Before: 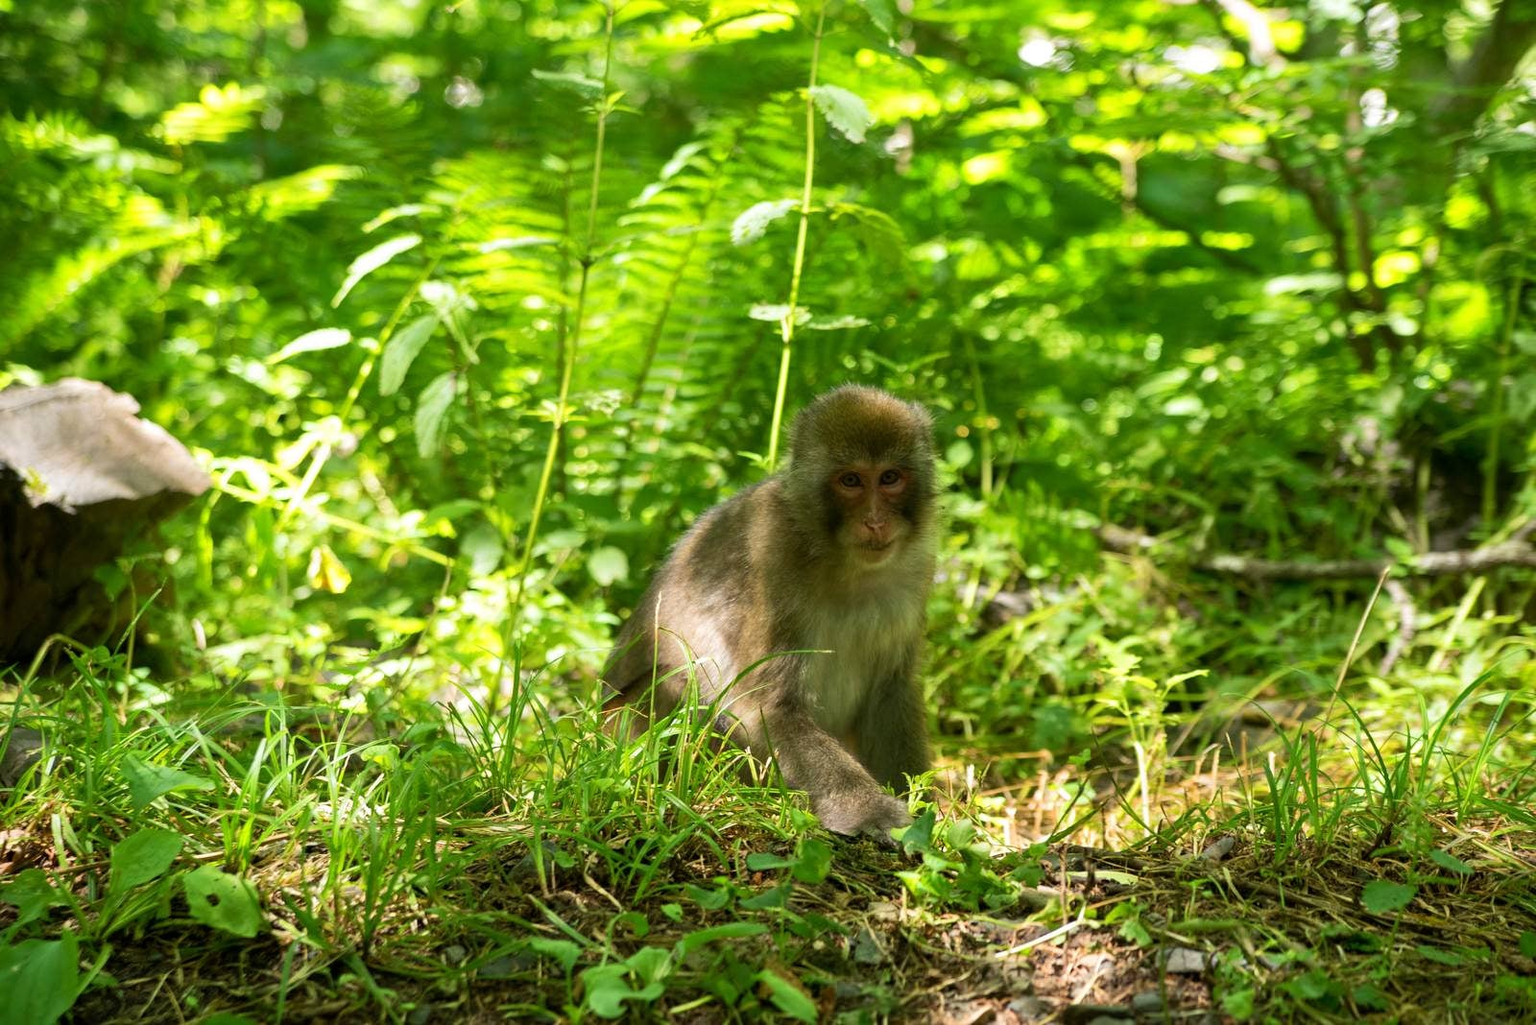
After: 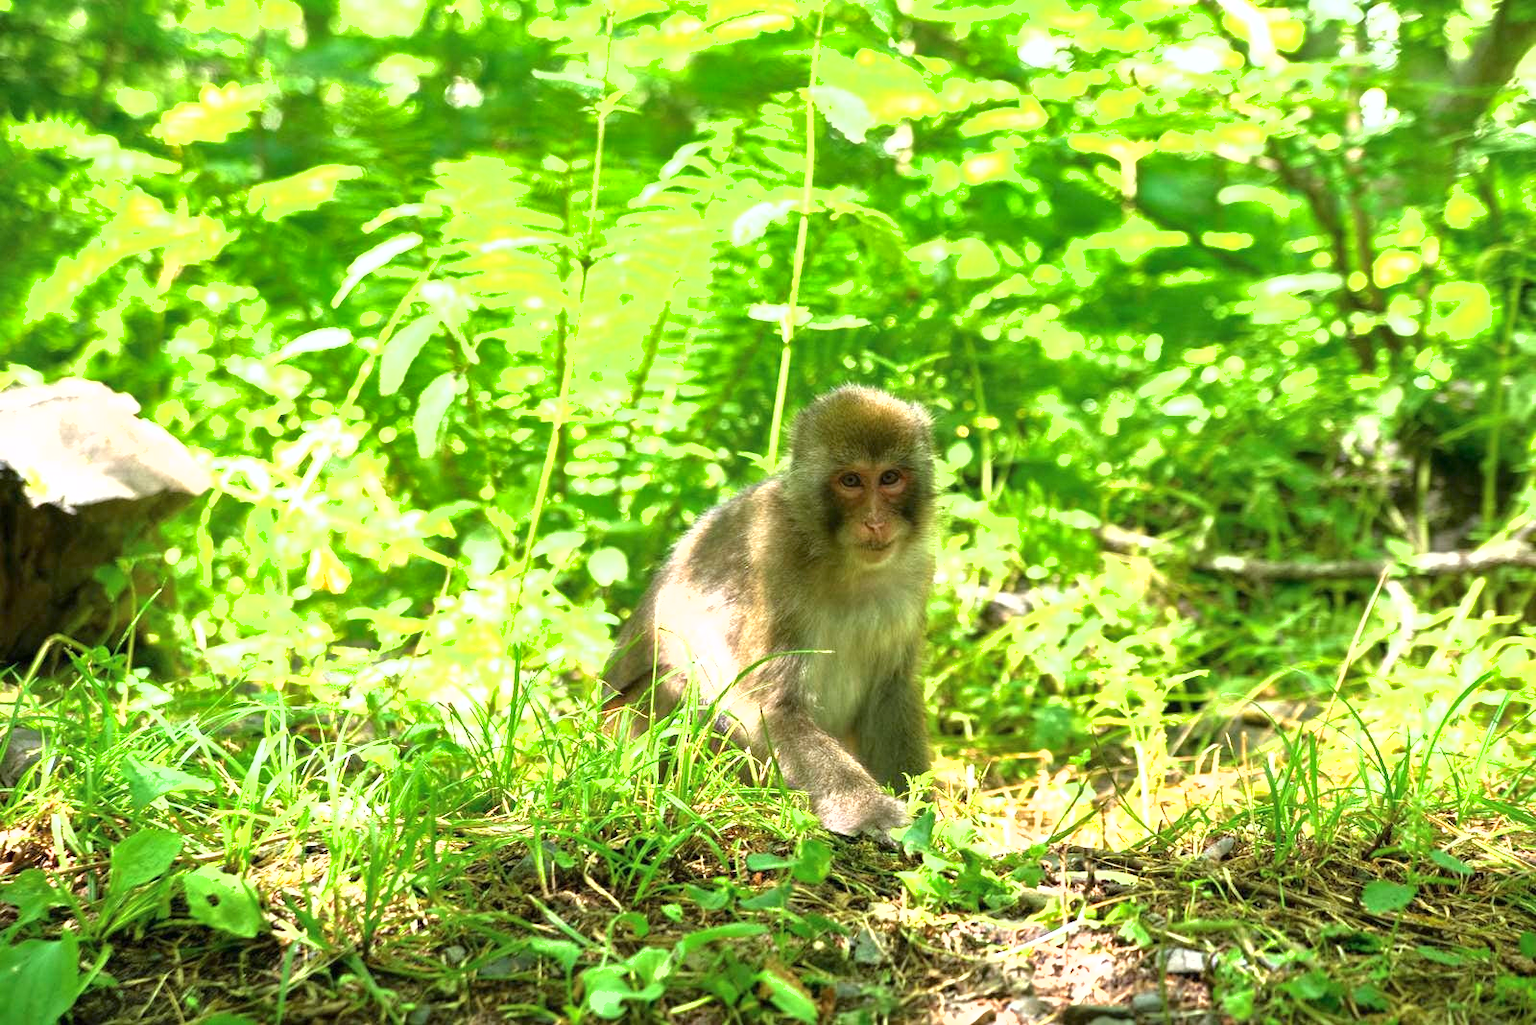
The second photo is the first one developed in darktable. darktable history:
color calibration: illuminant as shot in camera, x 0.358, y 0.373, temperature 4628.91 K
shadows and highlights: shadows -20.63, white point adjustment -2.07, highlights -35.1
exposure: black level correction 0, exposure 1.449 EV, compensate highlight preservation false
